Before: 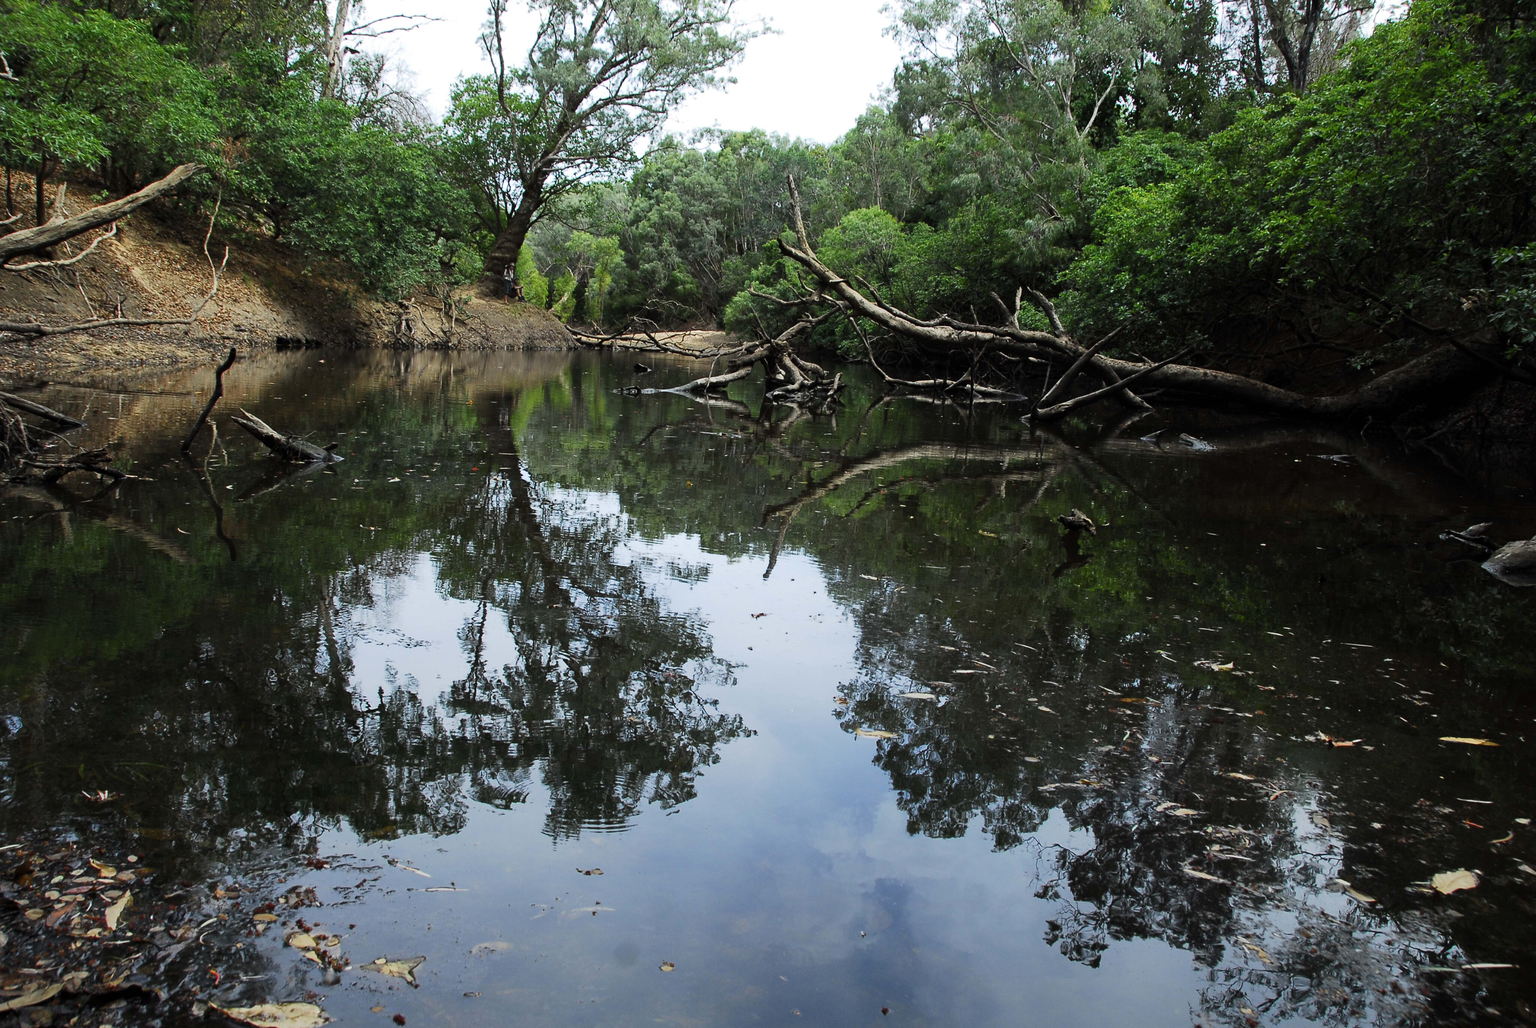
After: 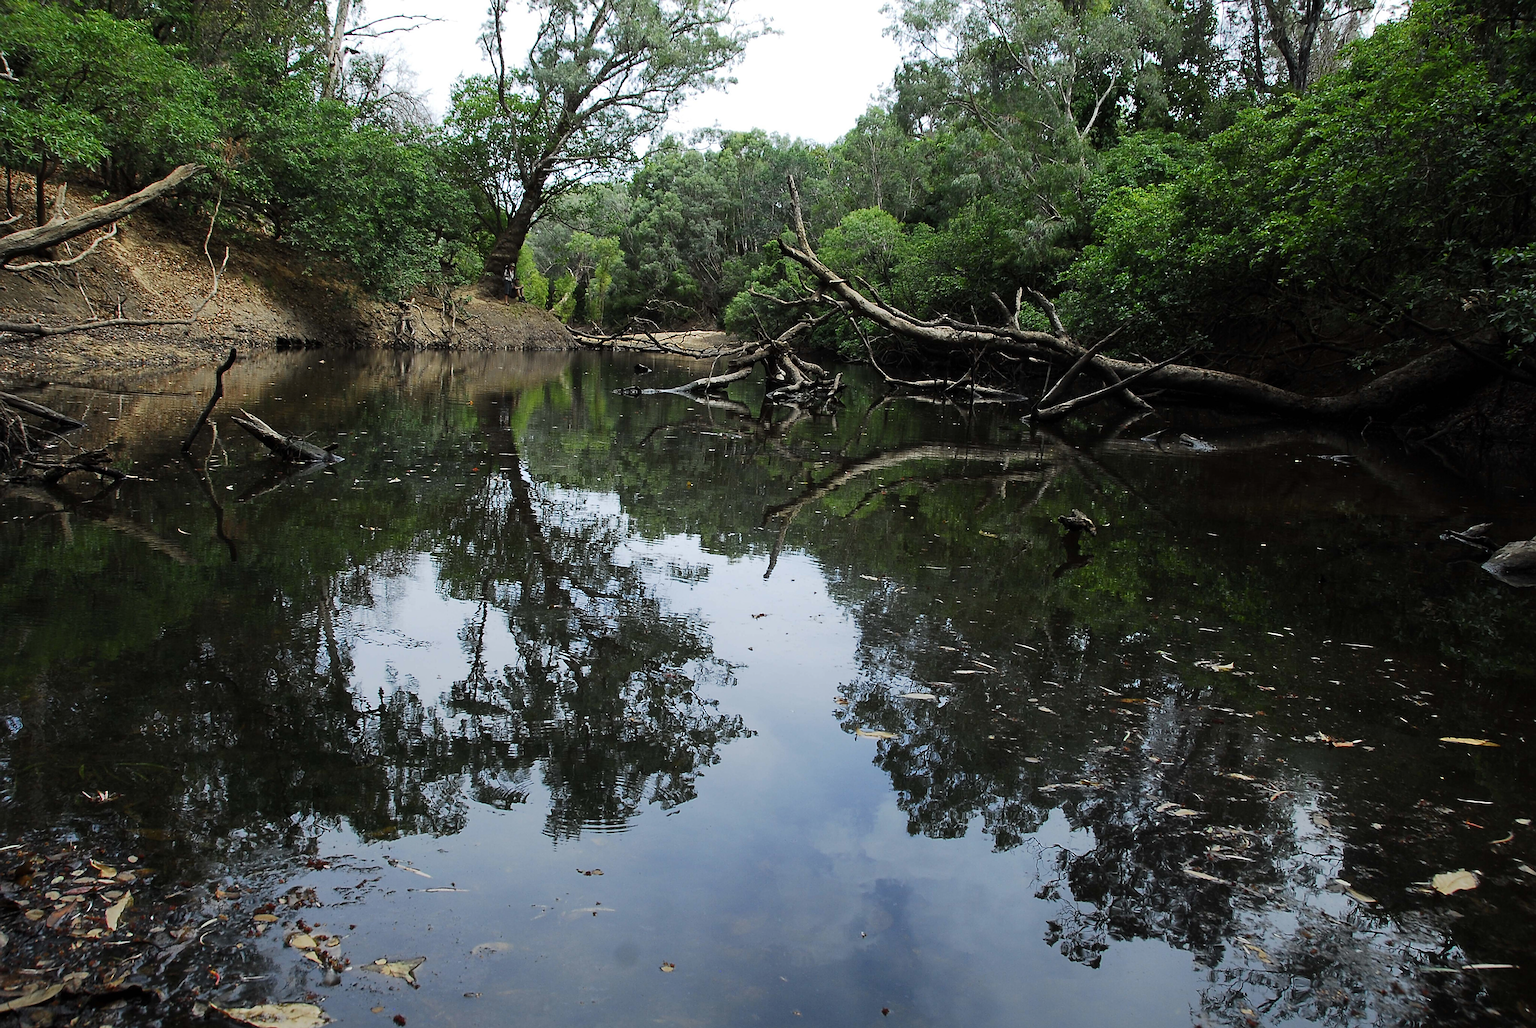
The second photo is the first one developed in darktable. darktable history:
sharpen: on, module defaults
base curve: curves: ch0 [(0, 0) (0.74, 0.67) (1, 1)]
